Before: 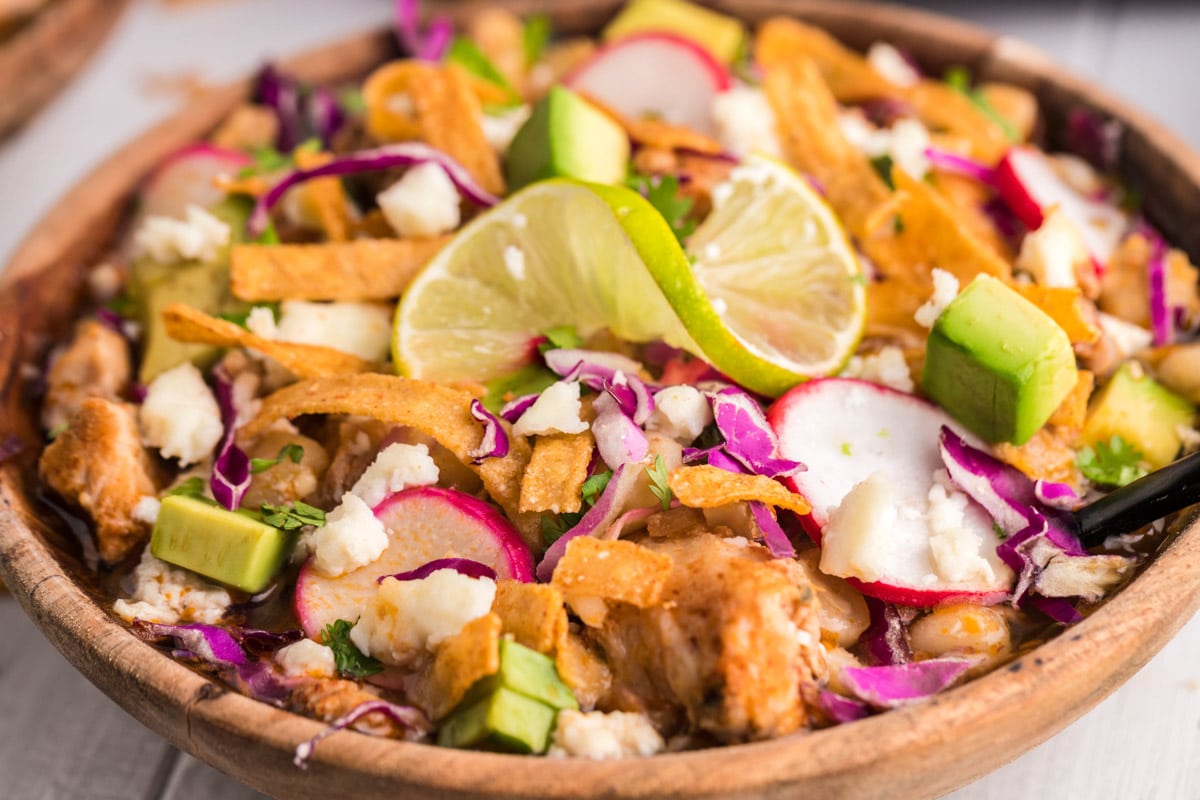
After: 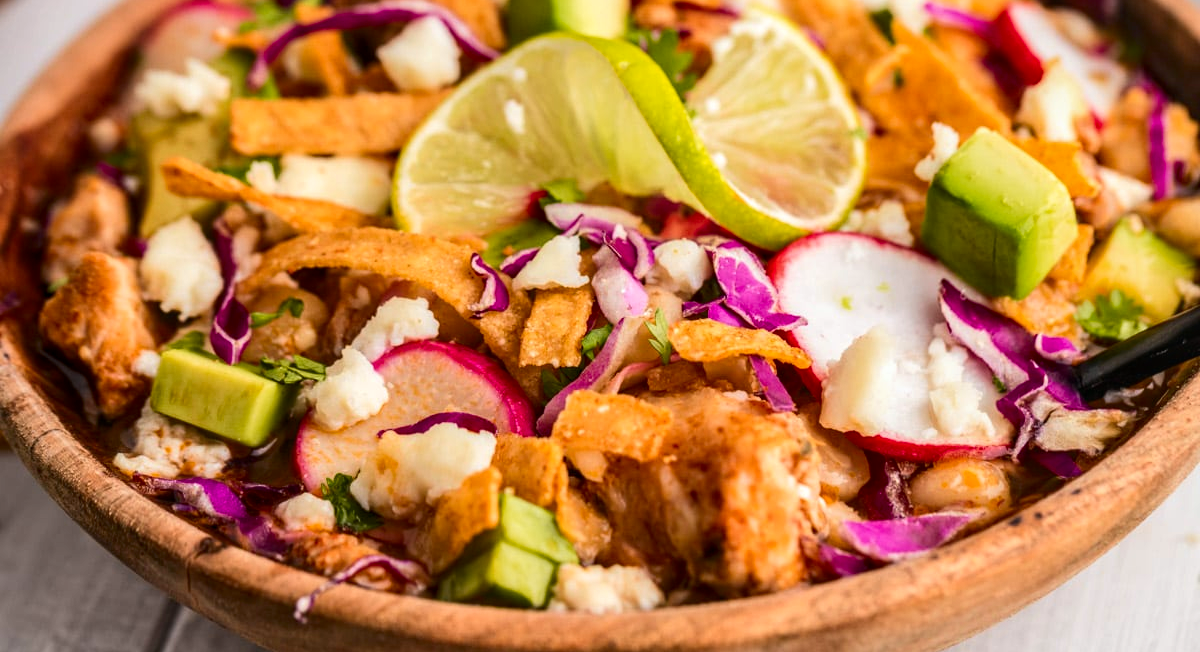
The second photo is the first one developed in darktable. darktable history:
exposure: exposure -0.07 EV, compensate highlight preservation false
tone curve: curves: ch0 [(0, 0) (0.227, 0.17) (0.766, 0.774) (1, 1)]; ch1 [(0, 0) (0.114, 0.127) (0.437, 0.452) (0.498, 0.495) (0.579, 0.602) (1, 1)]; ch2 [(0, 0) (0.233, 0.259) (0.493, 0.492) (0.568, 0.596) (1, 1)], color space Lab, independent channels, preserve colors none
local contrast: on, module defaults
crop and rotate: top 18.431%
